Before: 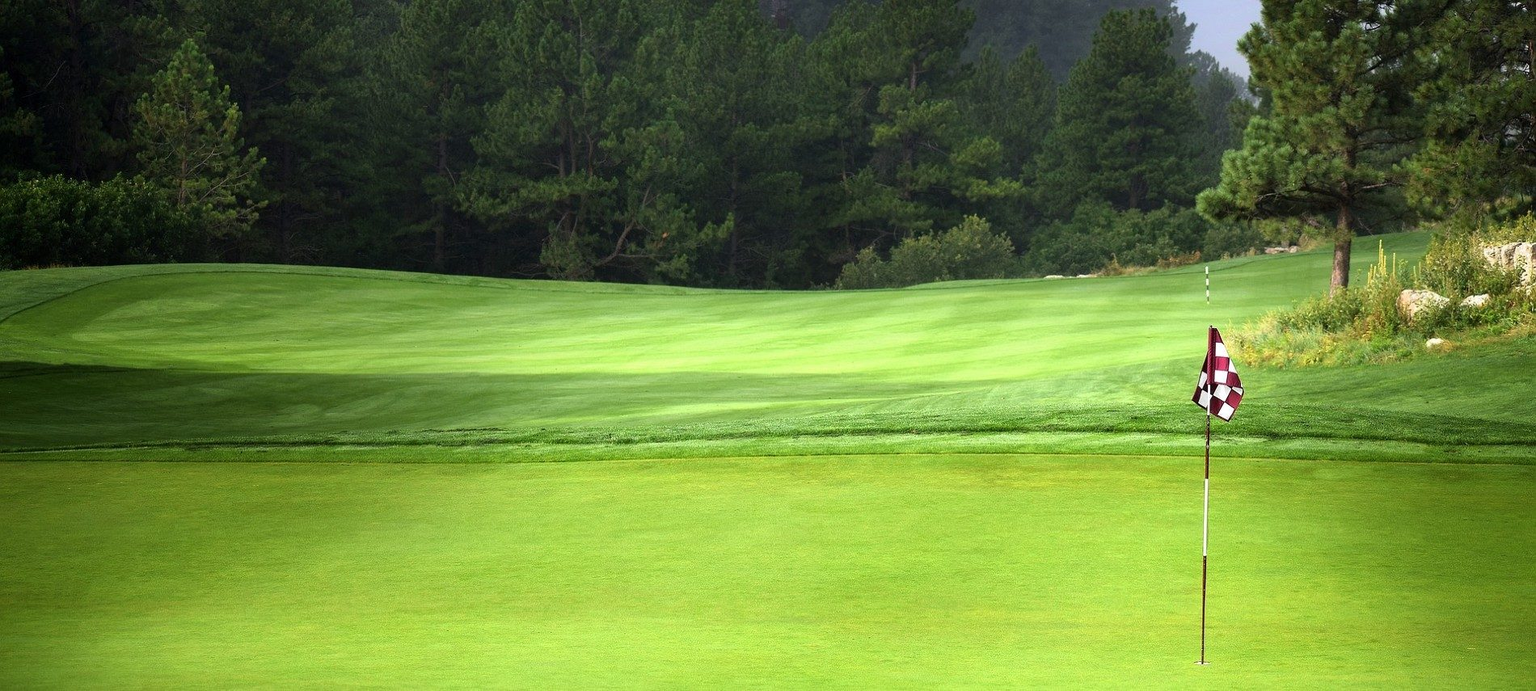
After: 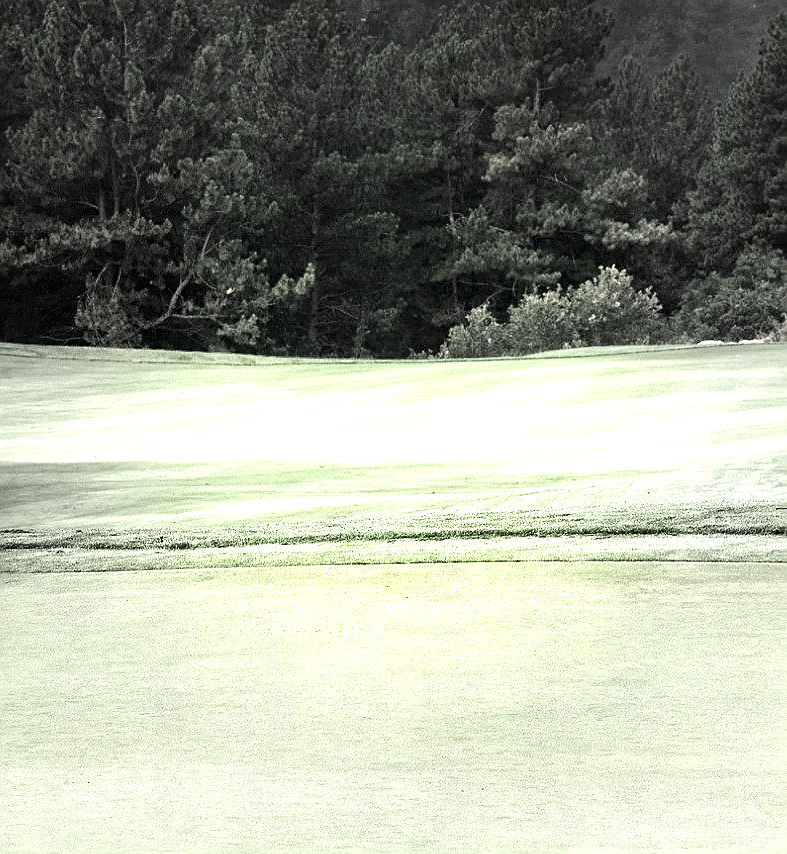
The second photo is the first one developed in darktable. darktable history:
crop: left 31.231%, right 27.335%
color correction: highlights b* 0.01, saturation 0.33
sharpen: on, module defaults
exposure: black level correction 0, exposure 0.5 EV, compensate highlight preservation false
contrast equalizer: y [[0.545, 0.572, 0.59, 0.59, 0.571, 0.545], [0.5 ×6], [0.5 ×6], [0 ×6], [0 ×6]]
contrast brightness saturation: contrast 0.153, brightness -0.007, saturation 0.096
tone equalizer: -8 EV -0.768 EV, -7 EV -0.68 EV, -6 EV -0.58 EV, -5 EV -0.399 EV, -3 EV 0.388 EV, -2 EV 0.6 EV, -1 EV 0.676 EV, +0 EV 0.736 EV
vignetting: fall-off start 39.2%, fall-off radius 40.22%, brightness -0.281
